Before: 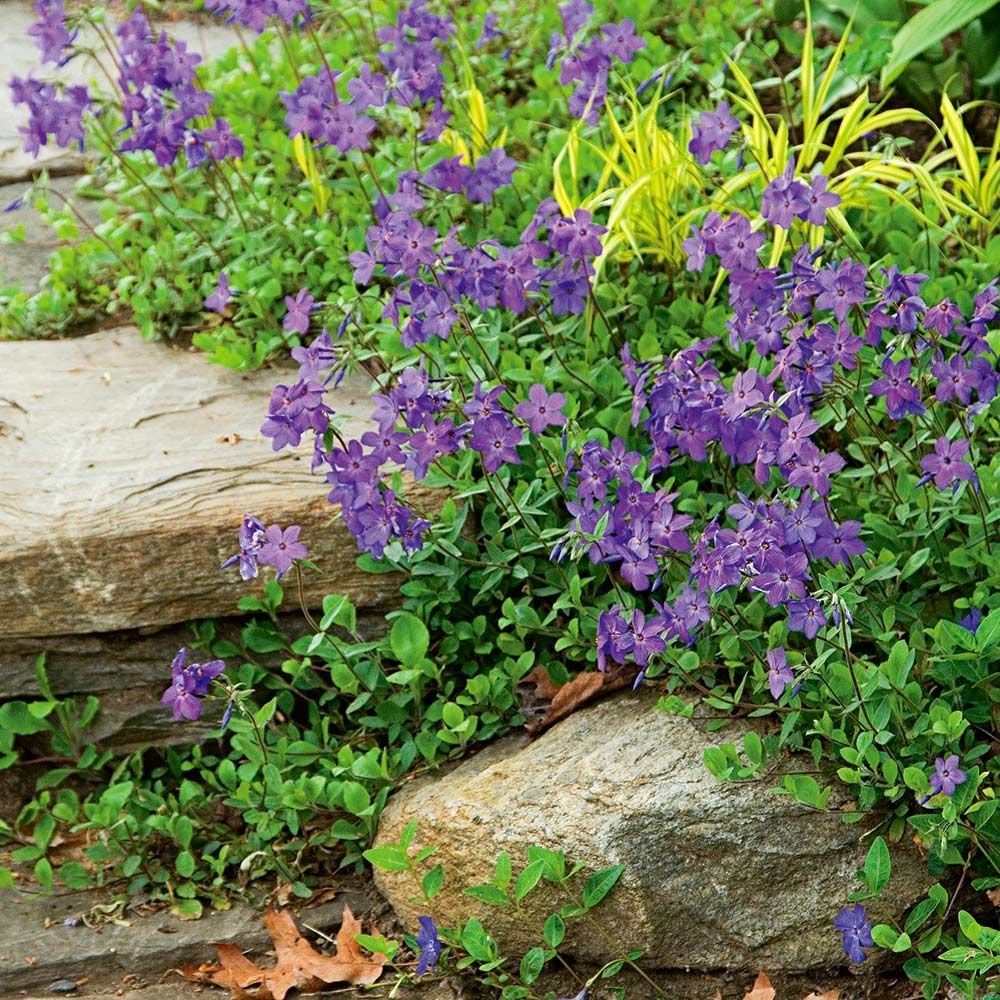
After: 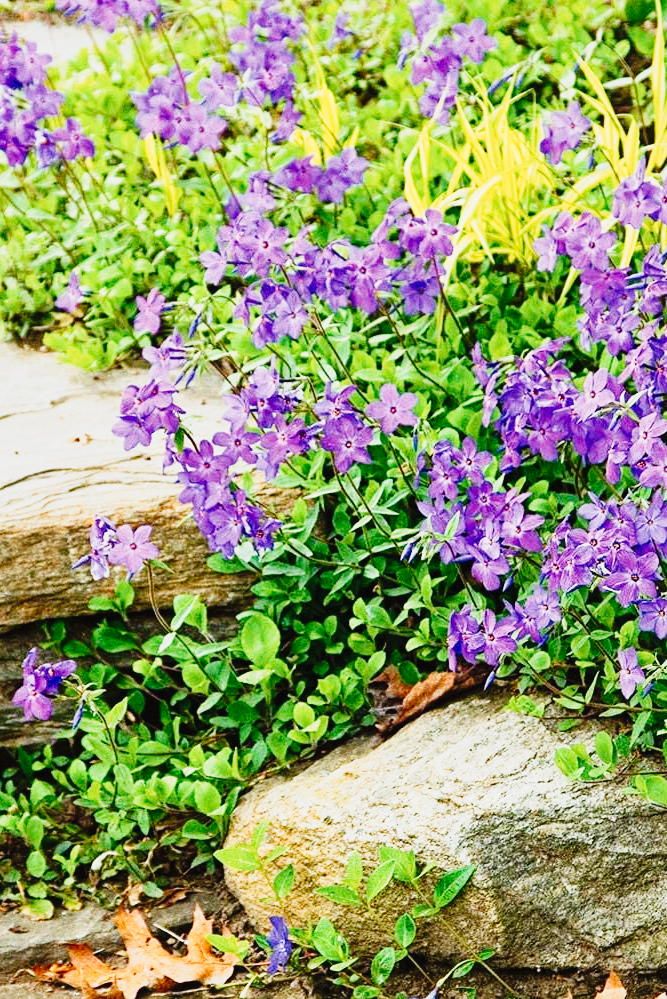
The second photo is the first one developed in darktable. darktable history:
crop and rotate: left 14.976%, right 18.285%
tone curve: curves: ch0 [(0, 0.026) (0.155, 0.133) (0.272, 0.34) (0.434, 0.625) (0.676, 0.871) (0.994, 0.955)], preserve colors none
local contrast: mode bilateral grid, contrast 19, coarseness 49, detail 119%, midtone range 0.2
